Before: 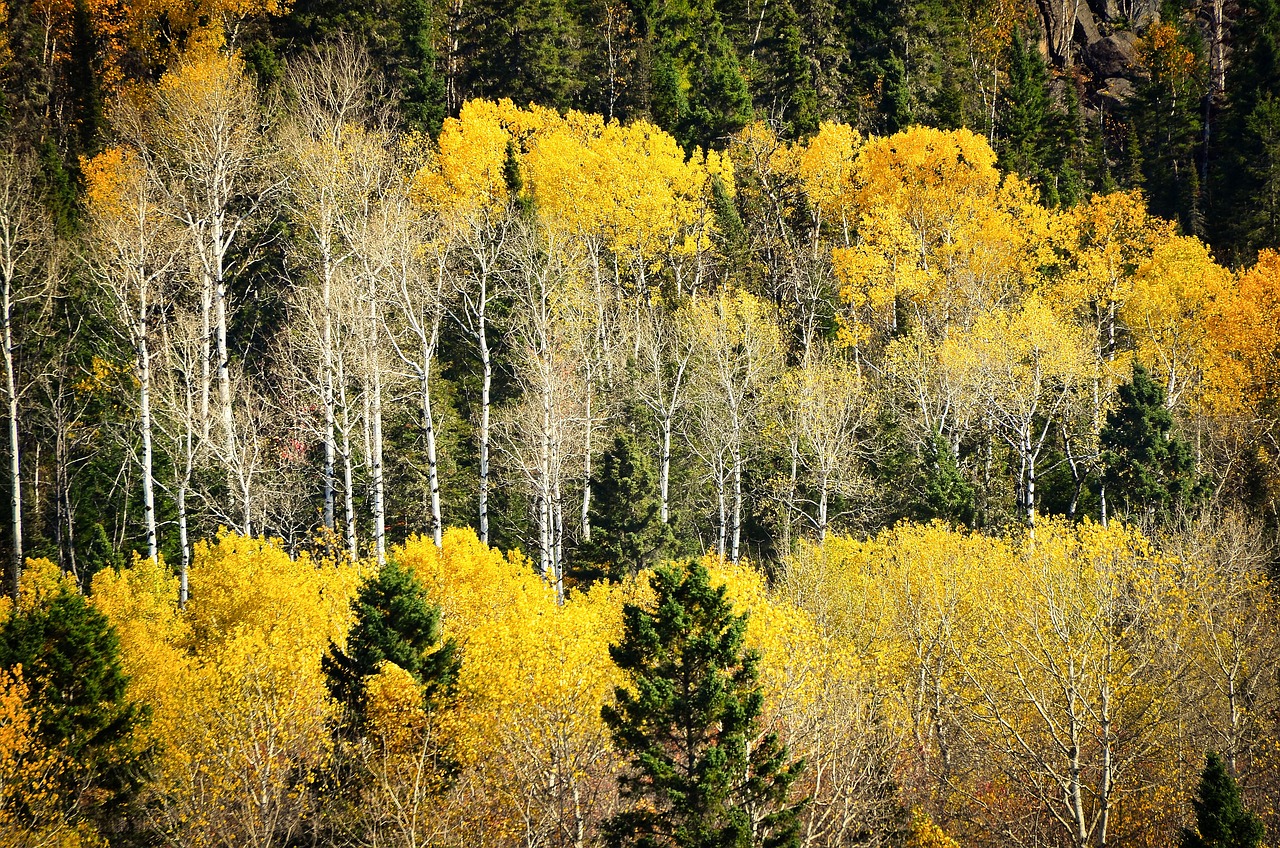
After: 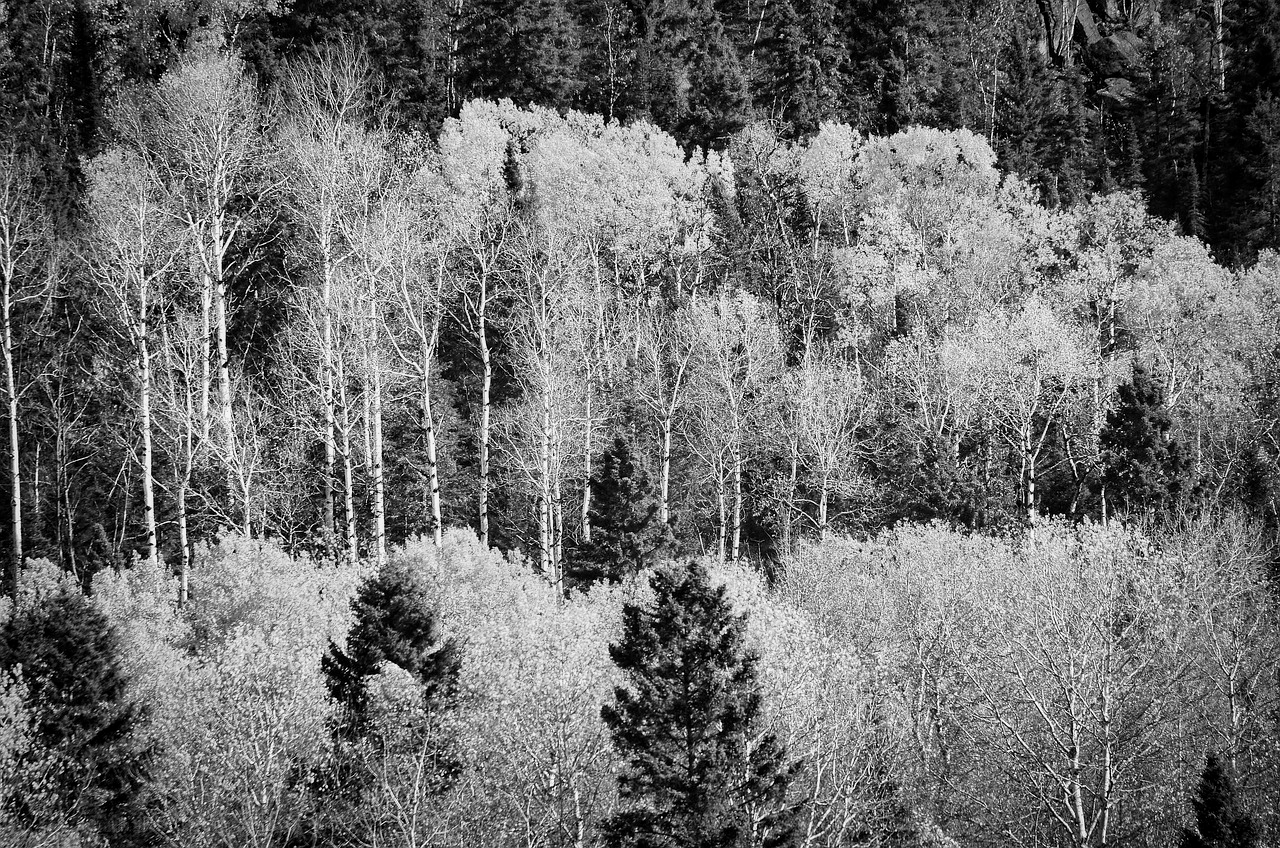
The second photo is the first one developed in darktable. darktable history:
shadows and highlights: shadows 5, soften with gaussian
local contrast: highlights 100%, shadows 100%, detail 120%, midtone range 0.2
monochrome: a 26.22, b 42.67, size 0.8
